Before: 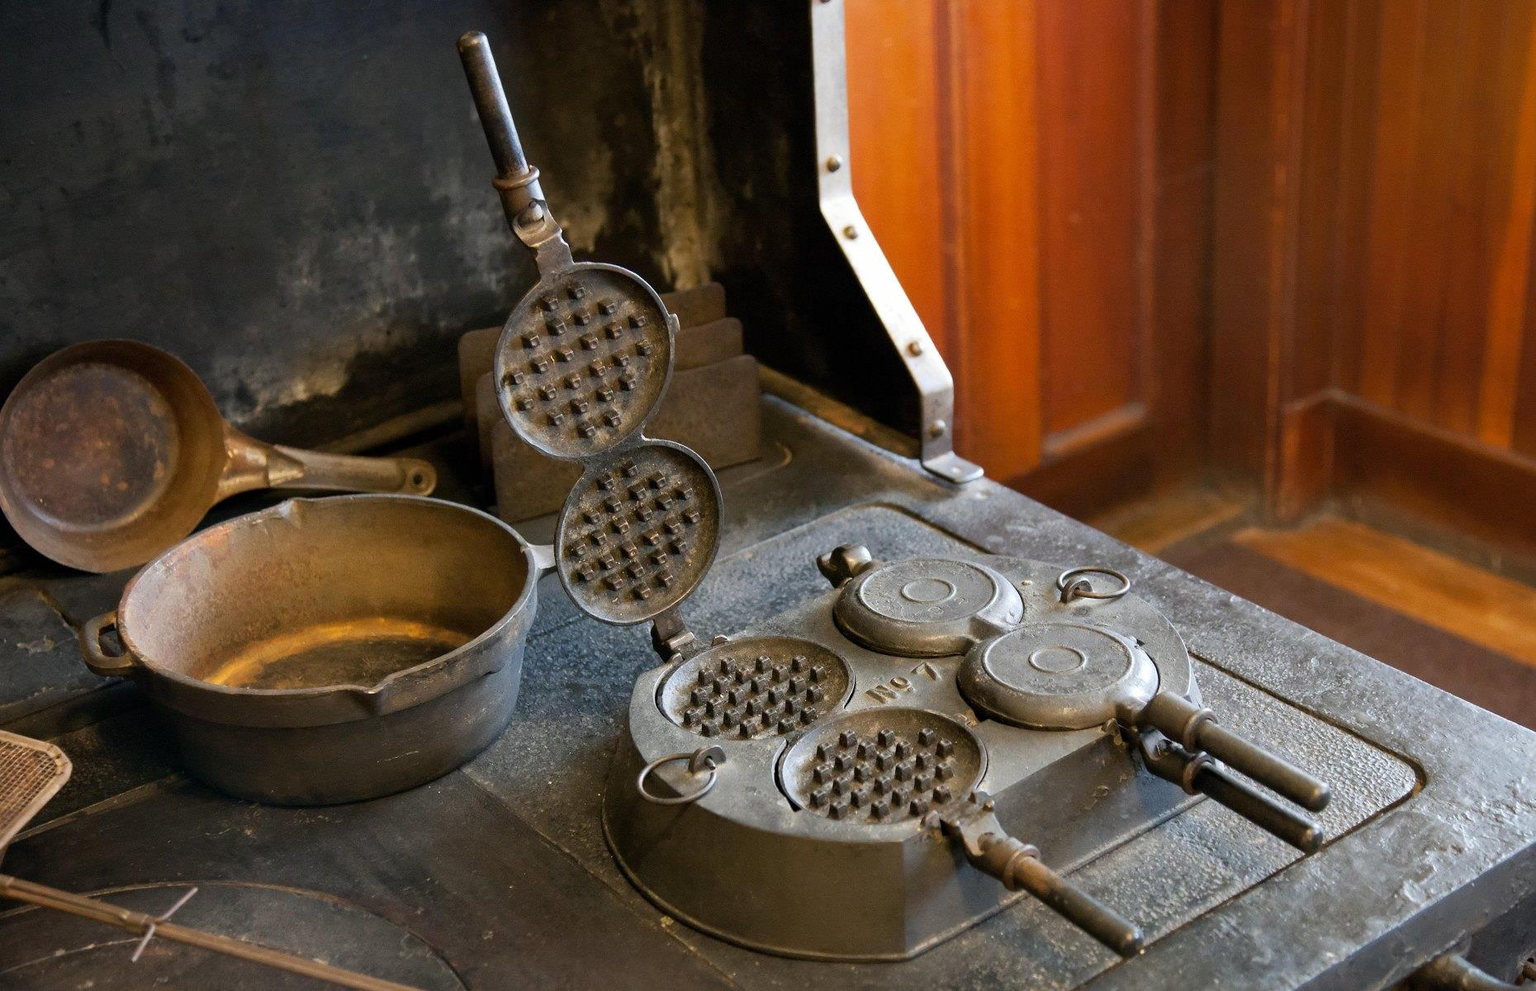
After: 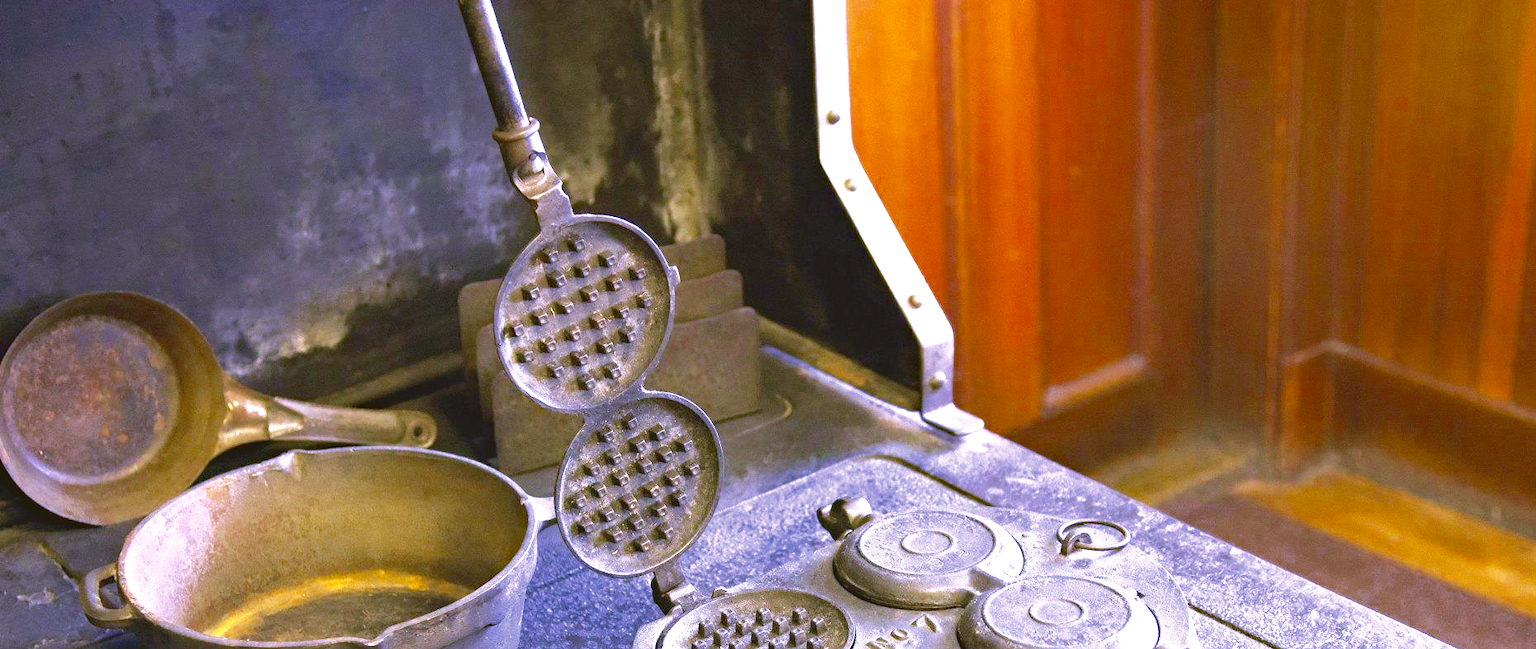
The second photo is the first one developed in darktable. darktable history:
contrast brightness saturation: contrast -0.19, saturation 0.19
crop and rotate: top 4.848%, bottom 29.503%
haze removal: compatibility mode true, adaptive false
white balance: red 0.766, blue 1.537
velvia: on, module defaults
color correction: highlights a* 15, highlights b* 31.55
exposure: black level correction 0, exposure 1.75 EV, compensate exposure bias true, compensate highlight preservation false
color zones: curves: ch0 [(0, 0.5) (0.125, 0.4) (0.25, 0.5) (0.375, 0.4) (0.5, 0.4) (0.625, 0.35) (0.75, 0.35) (0.875, 0.5)]; ch1 [(0, 0.35) (0.125, 0.45) (0.25, 0.35) (0.375, 0.35) (0.5, 0.35) (0.625, 0.35) (0.75, 0.45) (0.875, 0.35)]; ch2 [(0, 0.6) (0.125, 0.5) (0.25, 0.5) (0.375, 0.6) (0.5, 0.6) (0.625, 0.5) (0.75, 0.5) (0.875, 0.5)]
